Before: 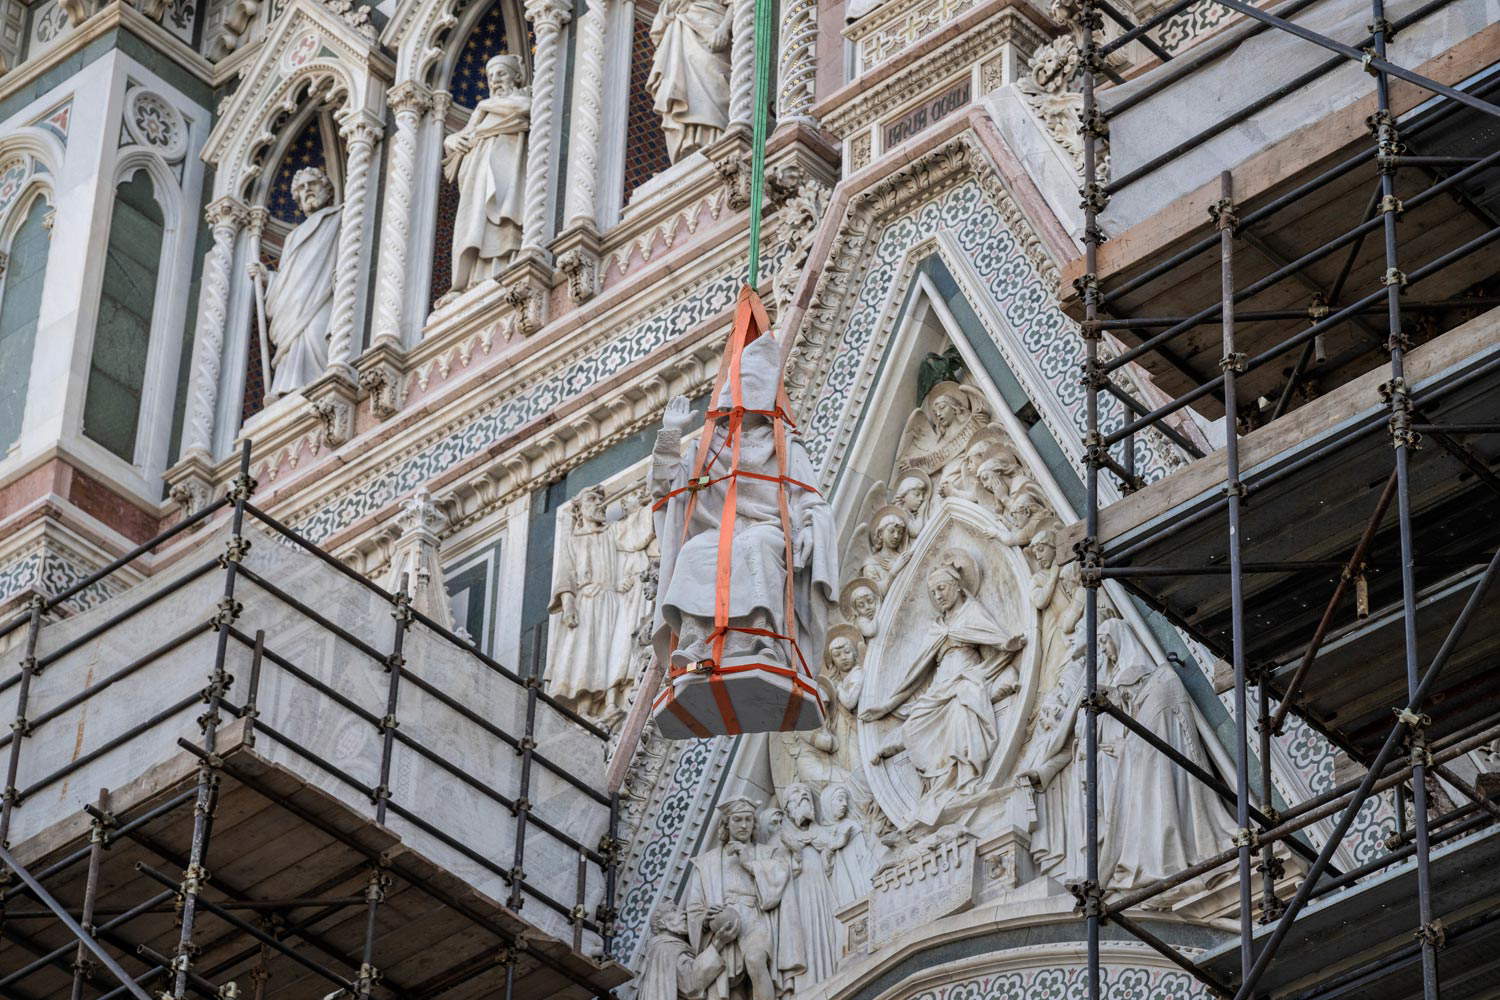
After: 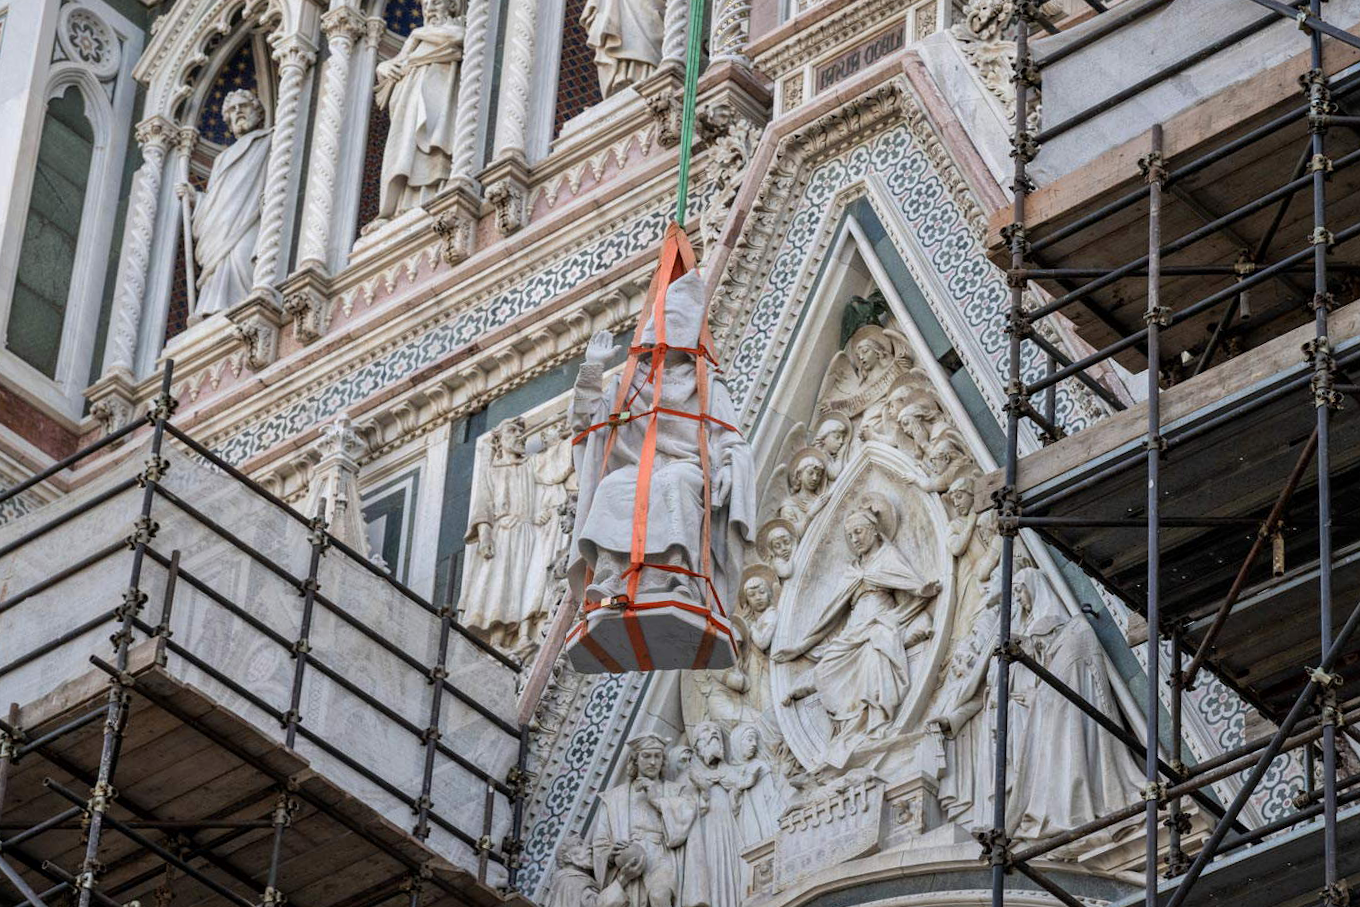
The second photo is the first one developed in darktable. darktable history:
crop and rotate: angle -1.96°, left 3.097%, top 4.154%, right 1.586%, bottom 0.529%
local contrast: mode bilateral grid, contrast 10, coarseness 25, detail 115%, midtone range 0.2
